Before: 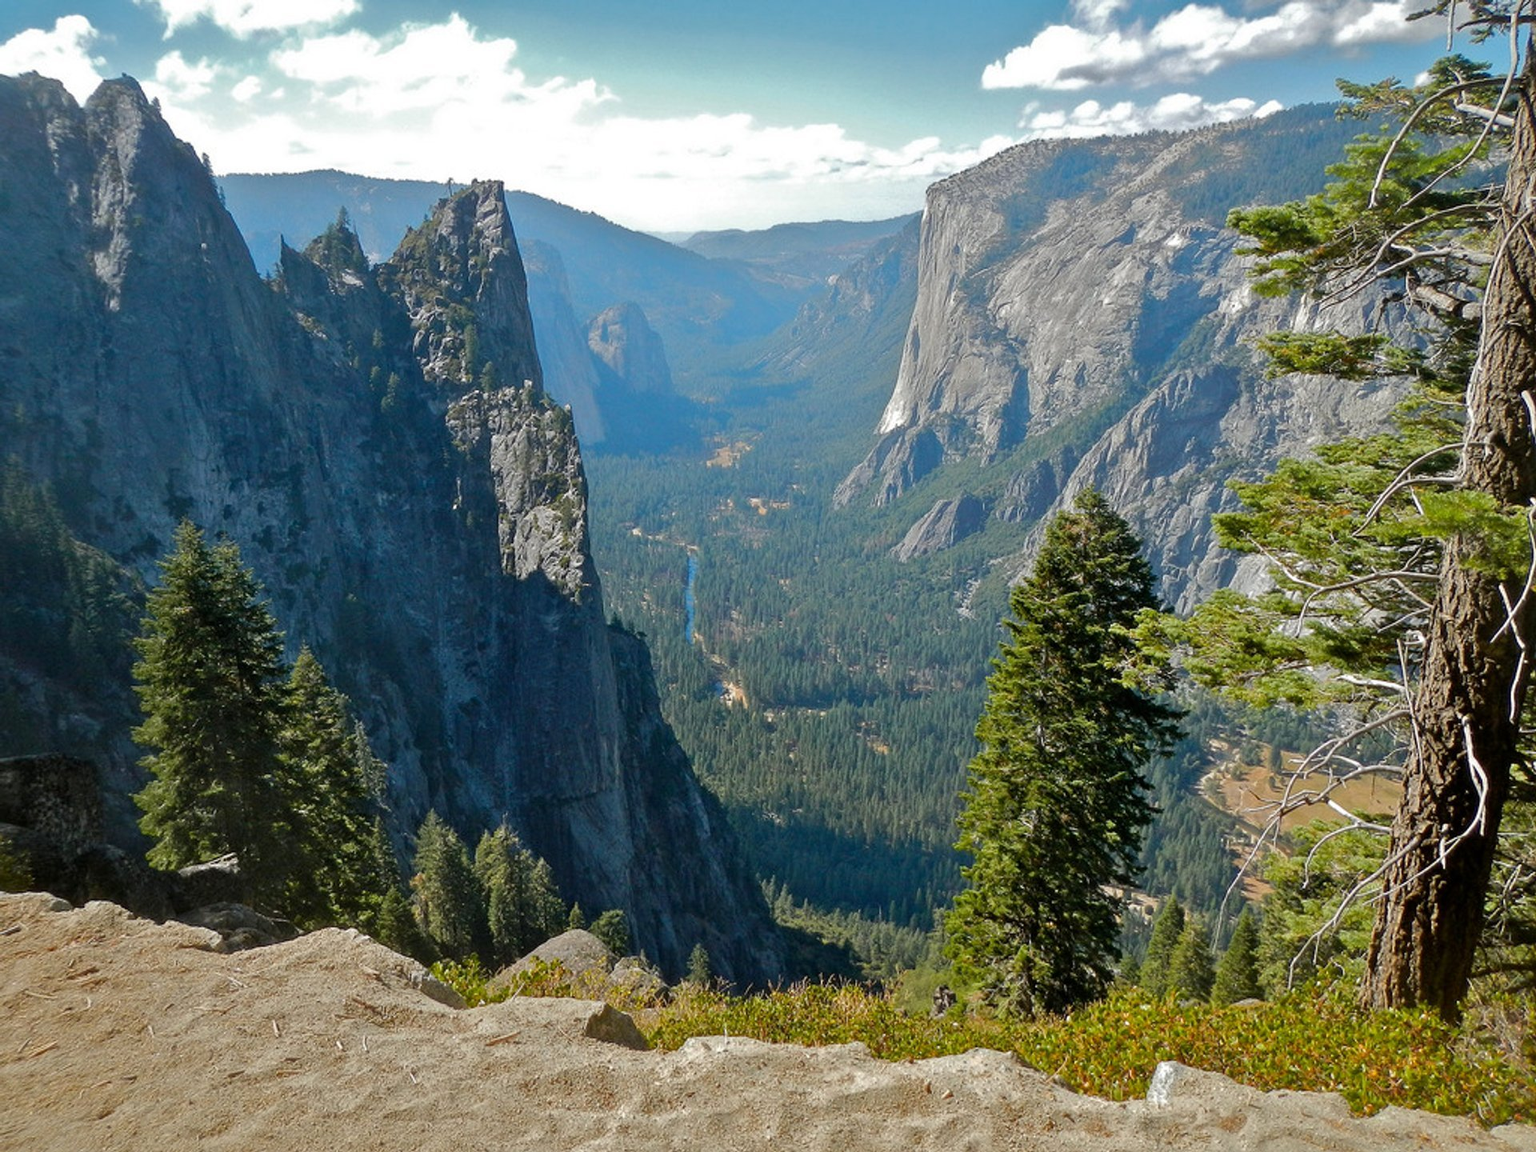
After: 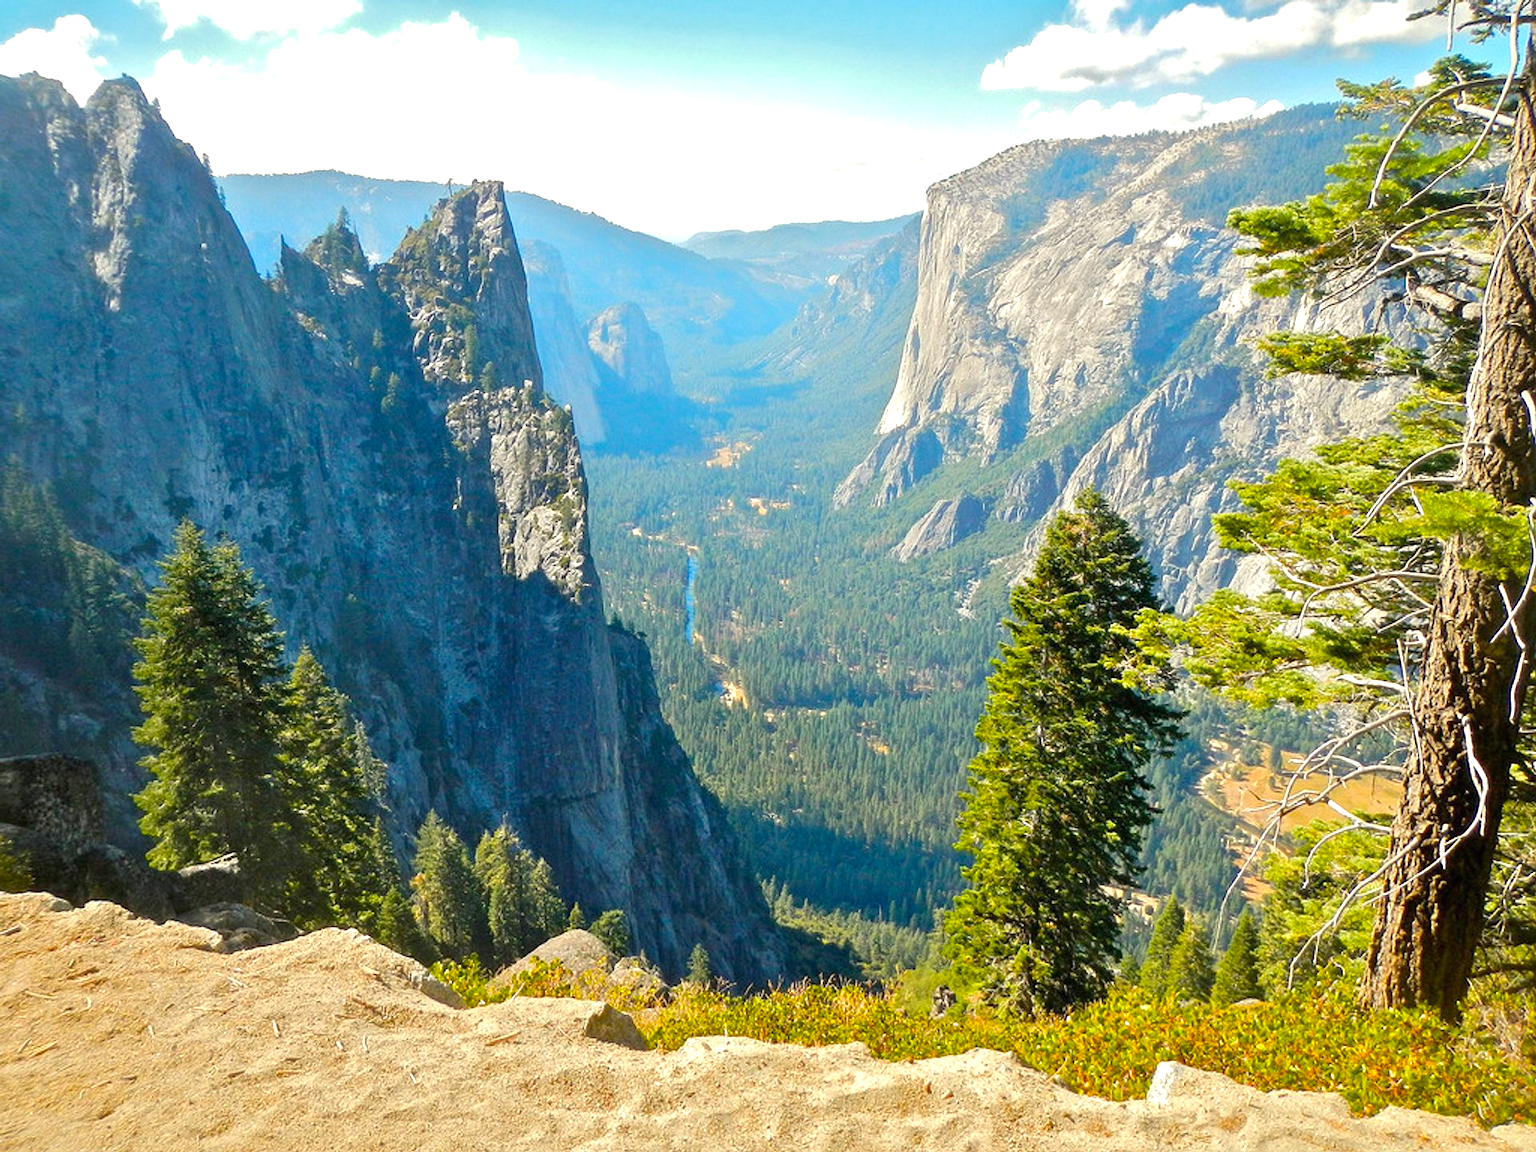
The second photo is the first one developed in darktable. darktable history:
color balance rgb: highlights gain › chroma 3.043%, highlights gain › hue 78.63°, perceptual saturation grading › global saturation 29.683%, global vibrance -16.234%, contrast -6.459%
exposure: black level correction 0, exposure 1.099 EV, compensate exposure bias true, compensate highlight preservation false
